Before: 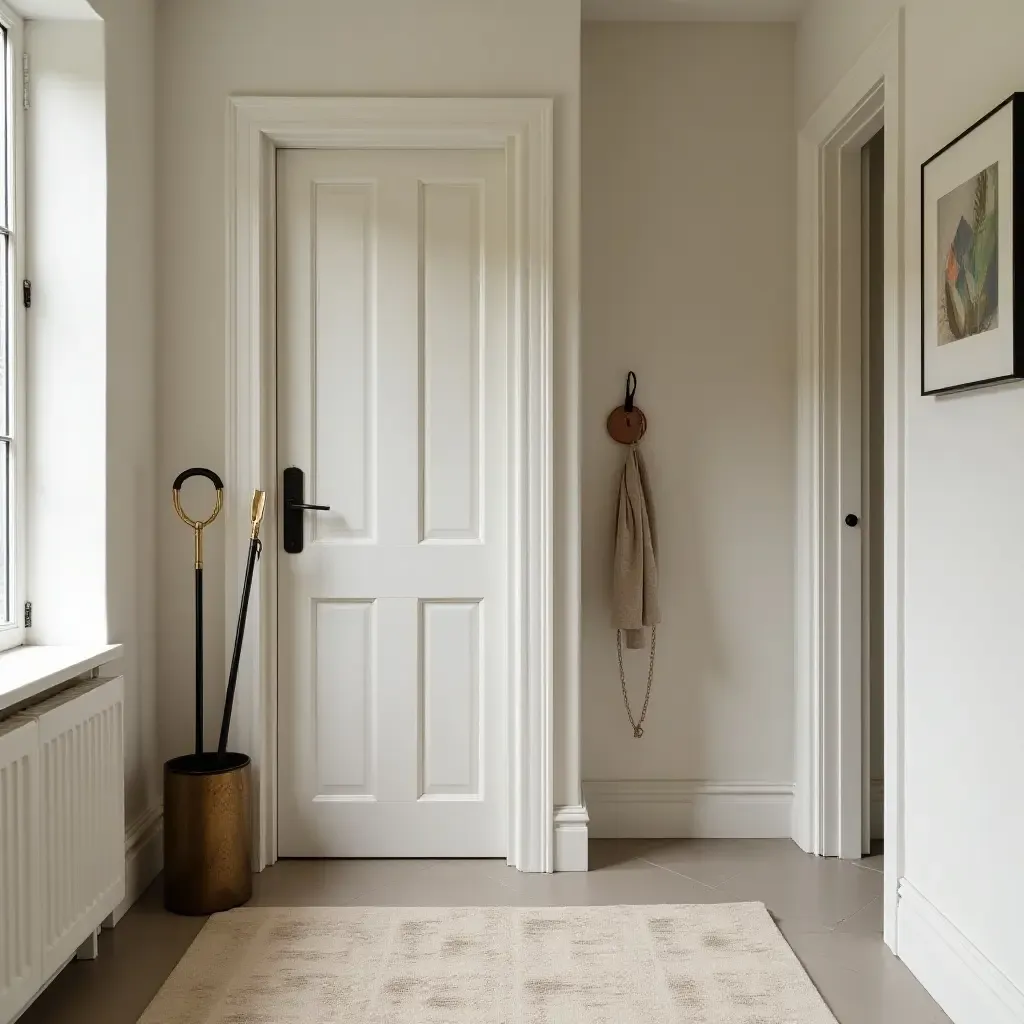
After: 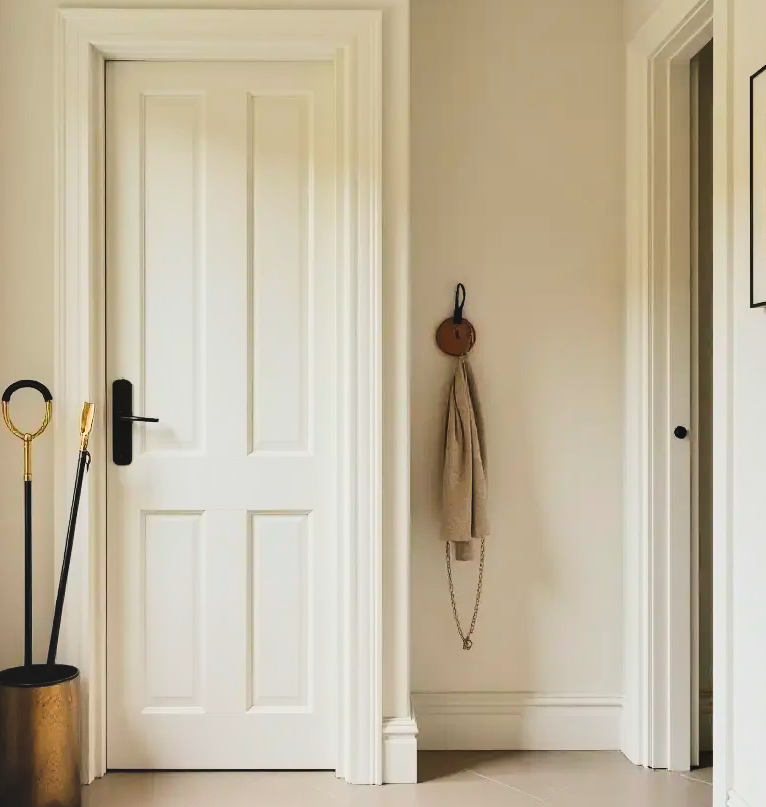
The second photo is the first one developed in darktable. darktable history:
crop: left 16.768%, top 8.653%, right 8.362%, bottom 12.485%
contrast brightness saturation: contrast -0.28
shadows and highlights: soften with gaussian
tone curve: curves: ch0 [(0, 0) (0.004, 0) (0.133, 0.071) (0.325, 0.456) (0.832, 0.957) (1, 1)], color space Lab, linked channels, preserve colors none
